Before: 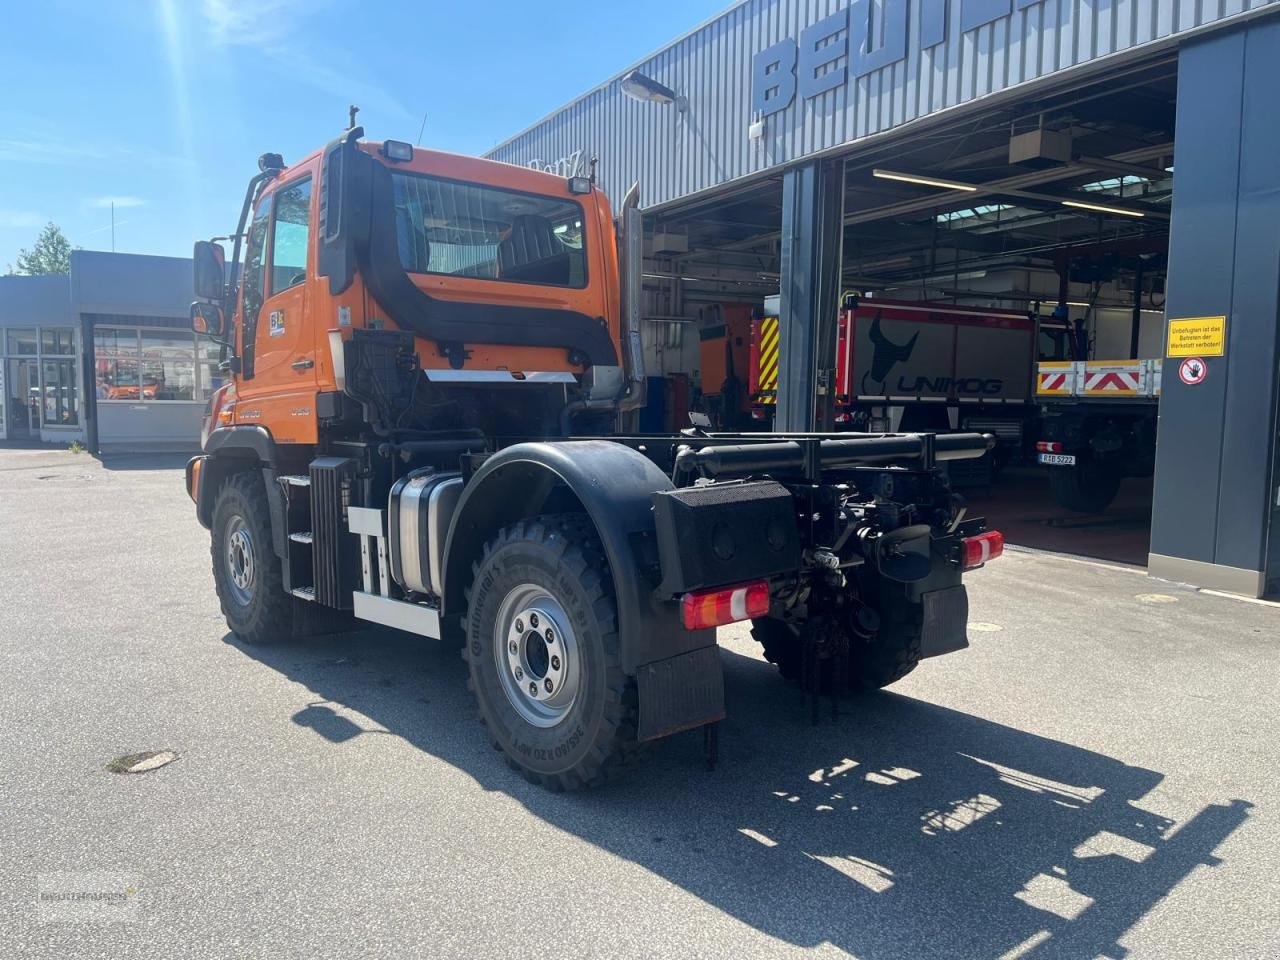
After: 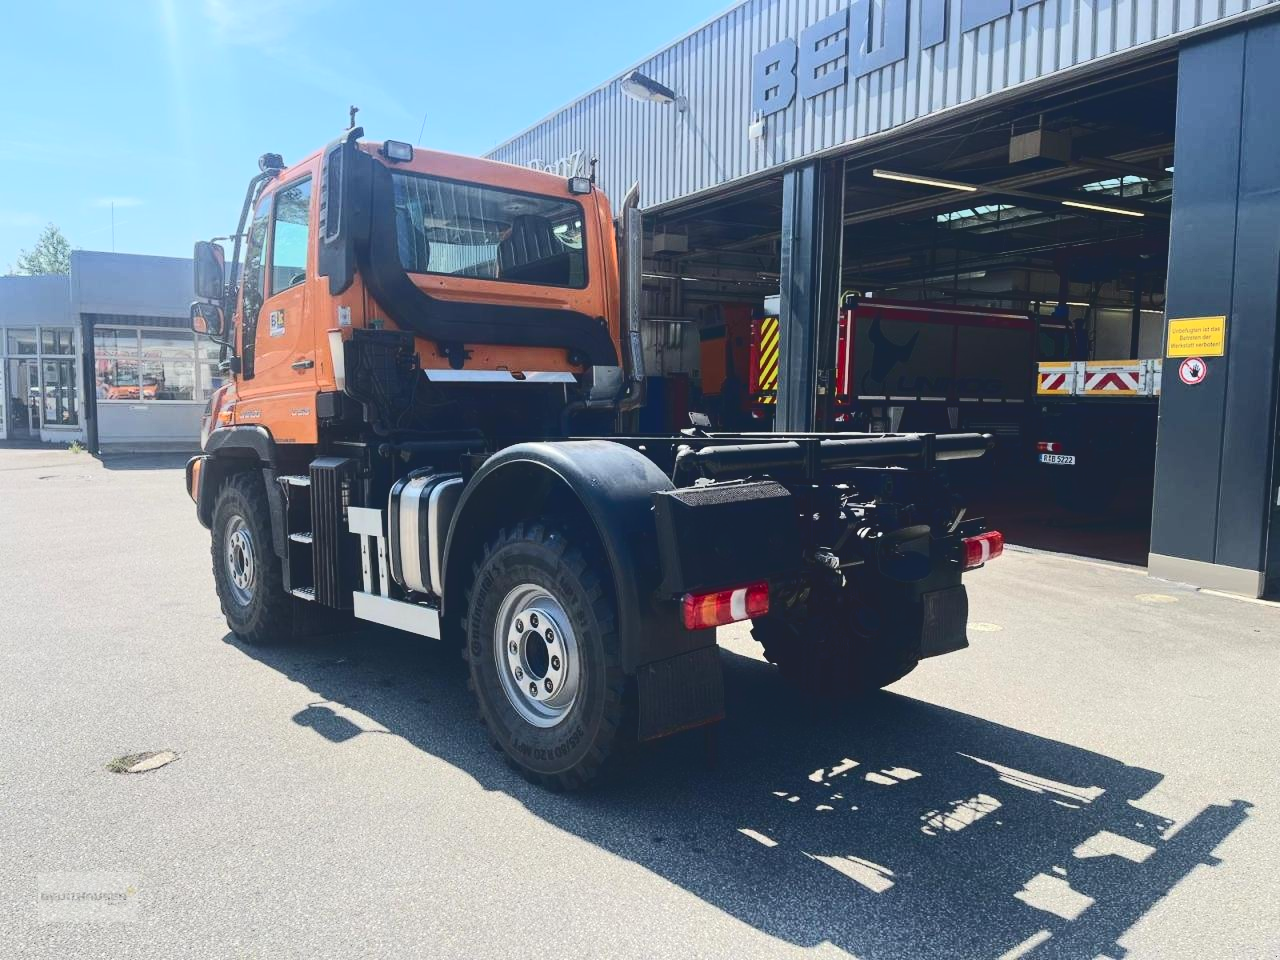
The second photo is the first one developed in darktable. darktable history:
tone curve: curves: ch0 [(0, 0) (0.003, 0.13) (0.011, 0.13) (0.025, 0.134) (0.044, 0.136) (0.069, 0.139) (0.1, 0.144) (0.136, 0.151) (0.177, 0.171) (0.224, 0.2) (0.277, 0.247) (0.335, 0.318) (0.399, 0.412) (0.468, 0.536) (0.543, 0.659) (0.623, 0.746) (0.709, 0.812) (0.801, 0.871) (0.898, 0.915) (1, 1)], color space Lab, independent channels, preserve colors none
